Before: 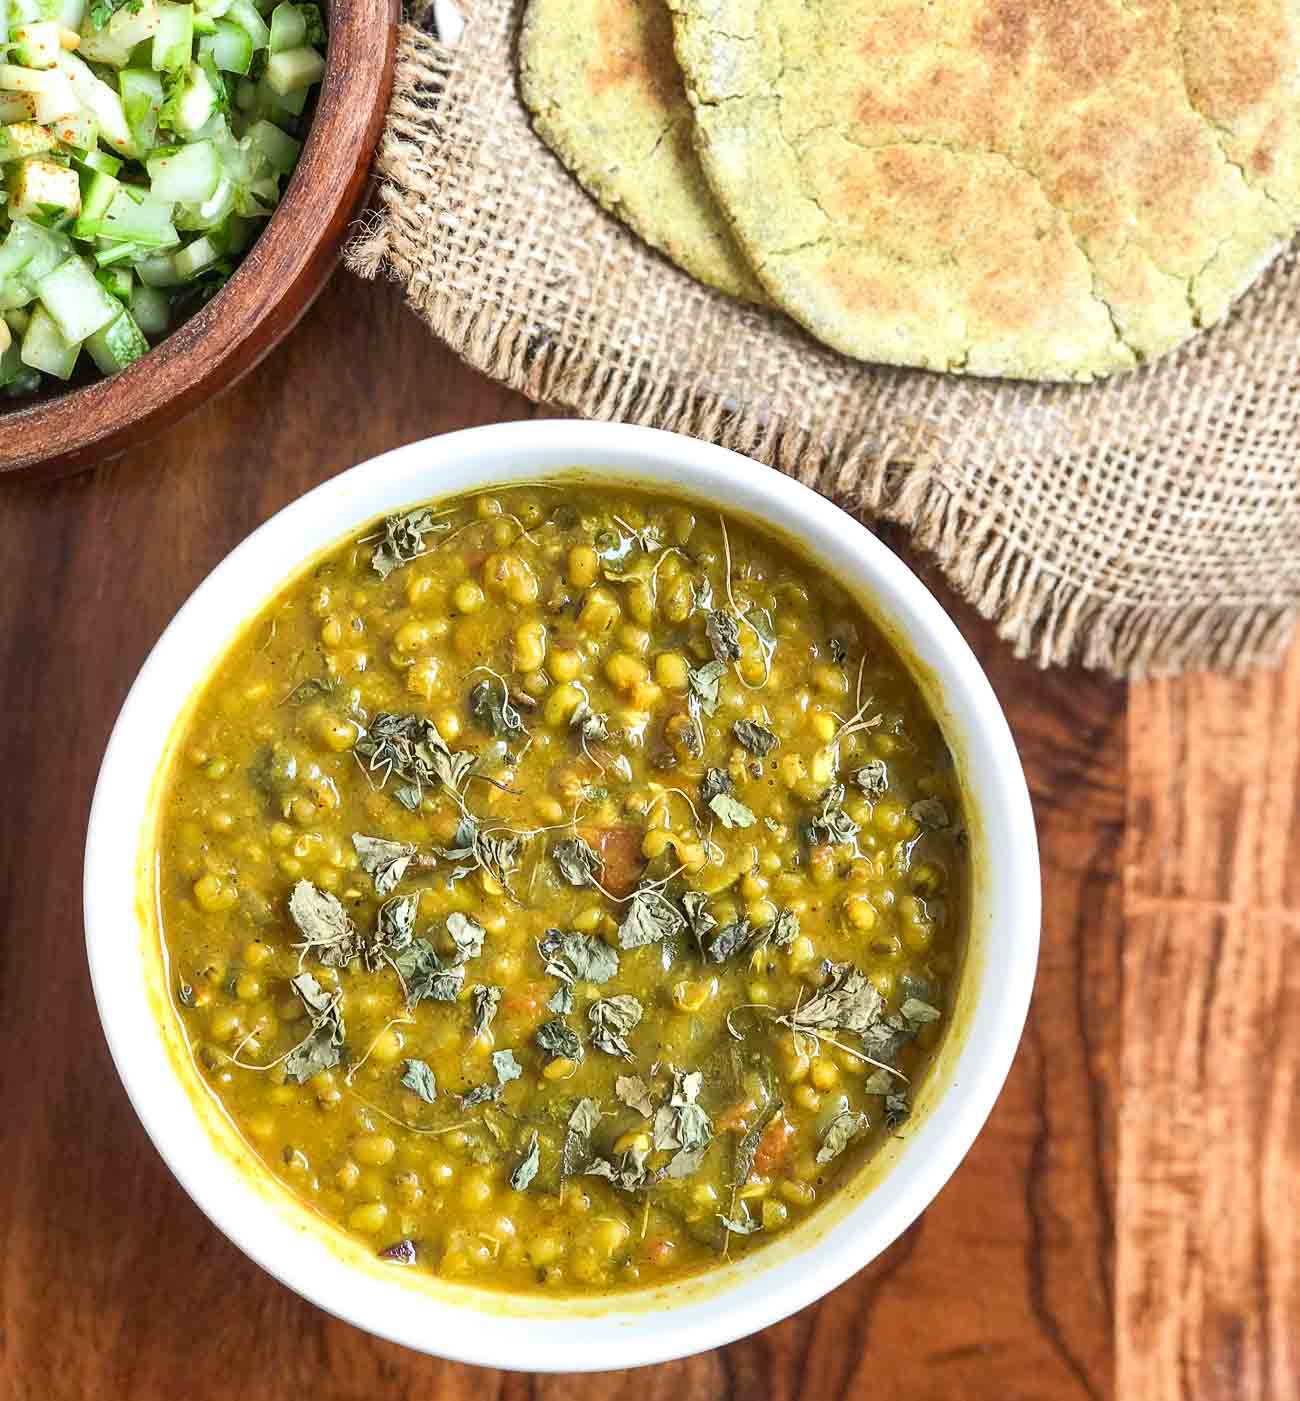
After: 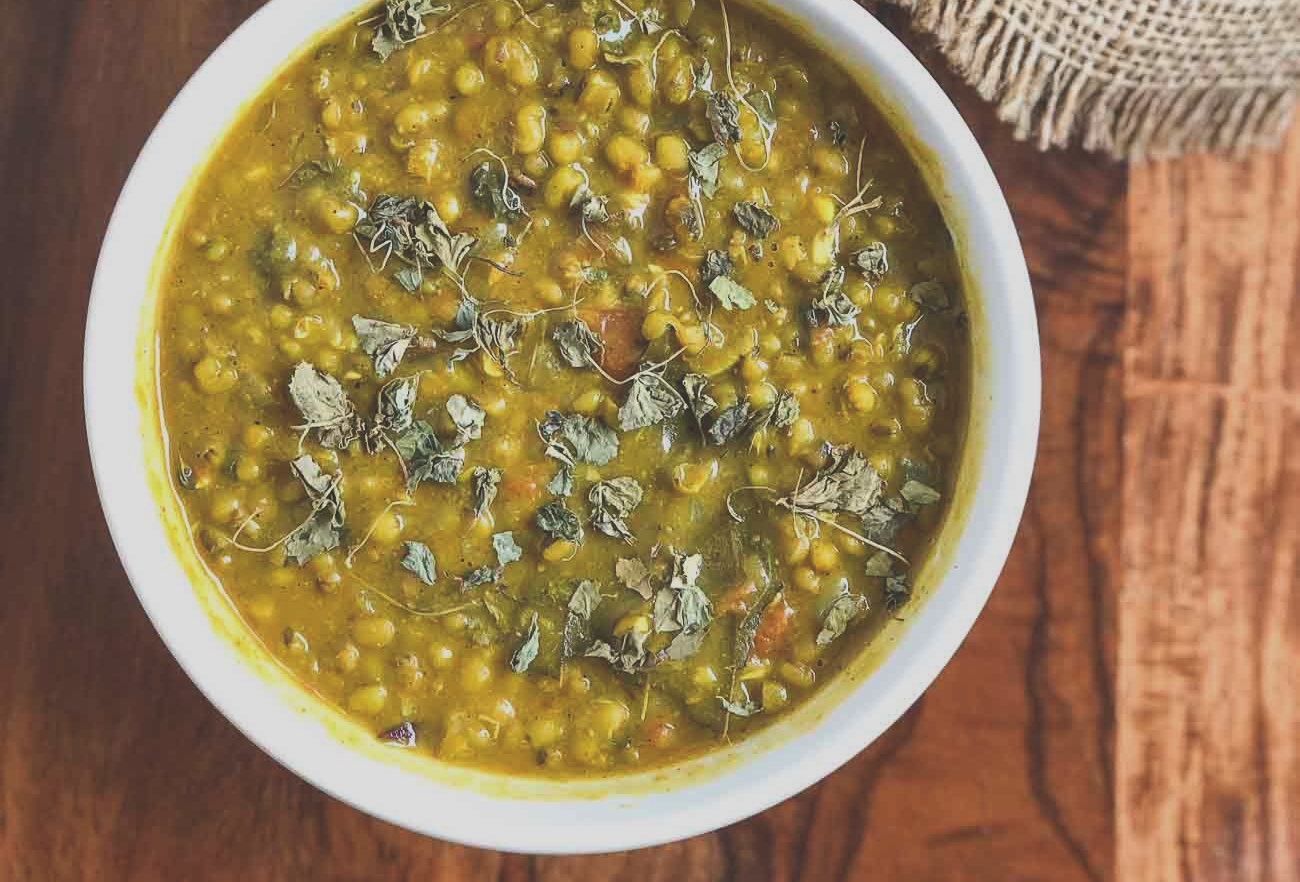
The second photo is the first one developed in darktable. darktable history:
exposure: black level correction -0.035, exposure -0.495 EV, compensate exposure bias true, compensate highlight preservation false
crop and rotate: top 37.009%
